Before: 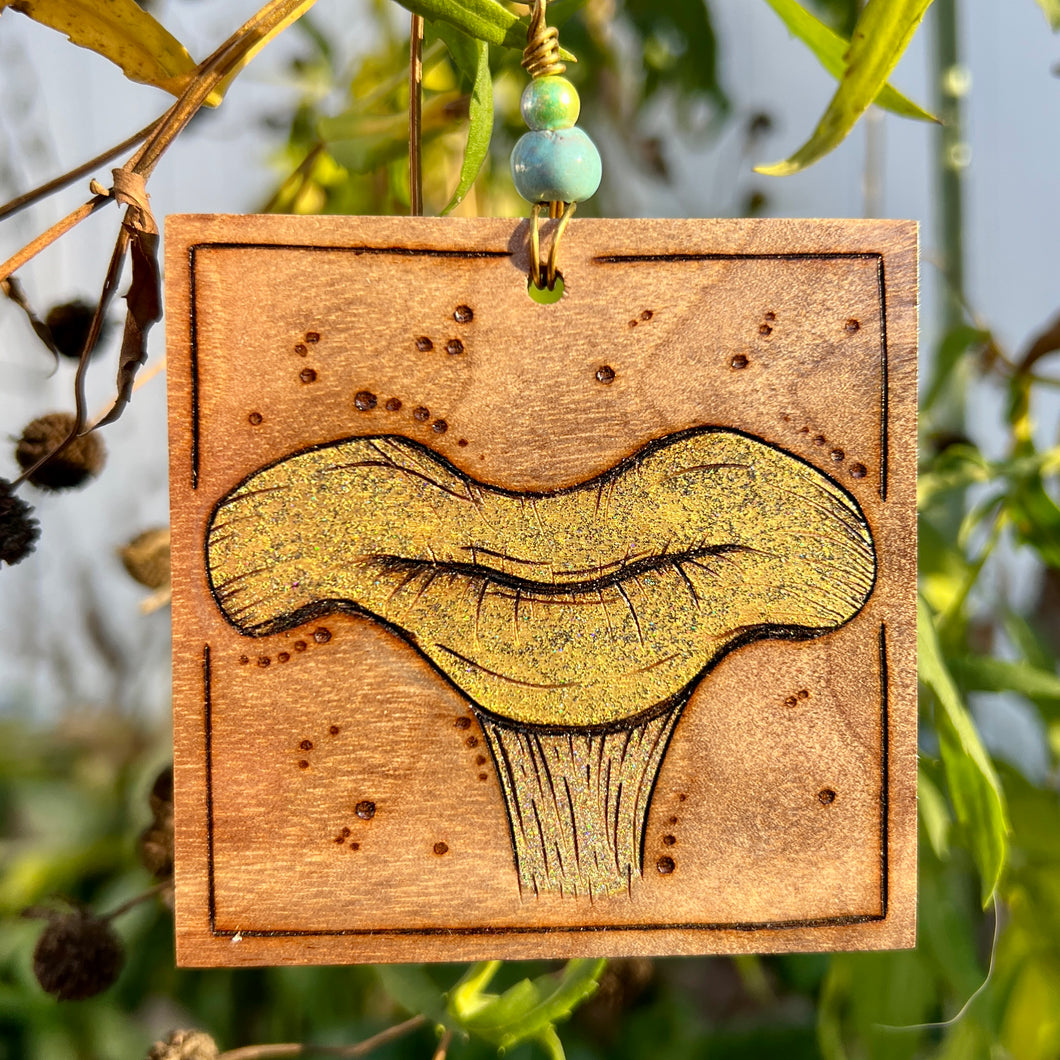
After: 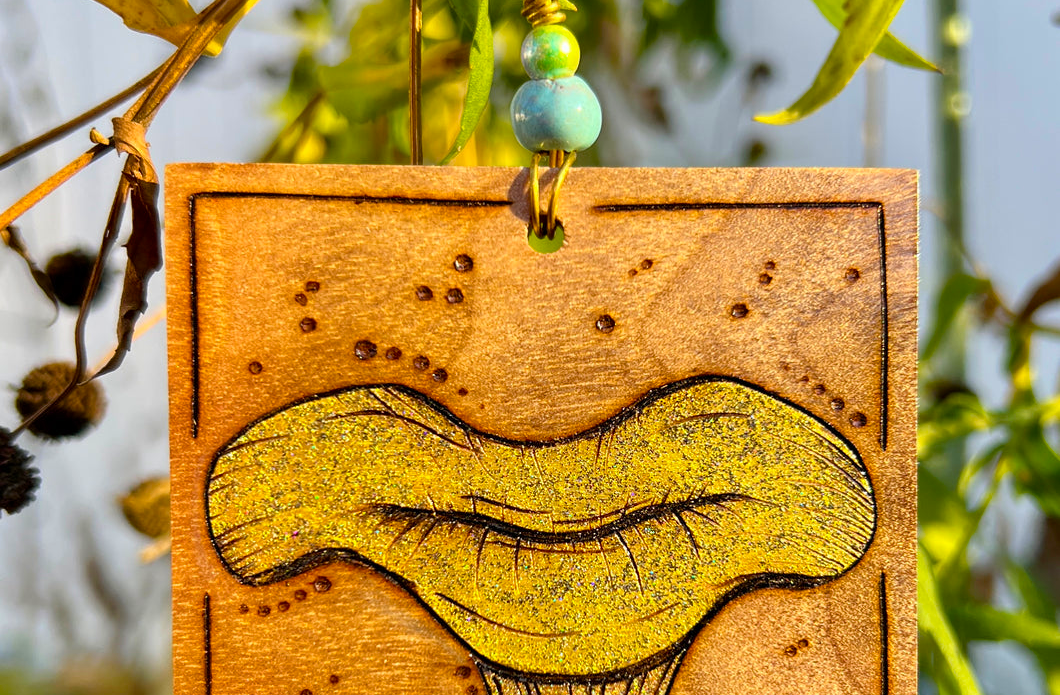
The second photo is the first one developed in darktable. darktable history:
crop and rotate: top 4.848%, bottom 29.503%
color balance rgb: perceptual saturation grading › global saturation 25%, global vibrance 20%
